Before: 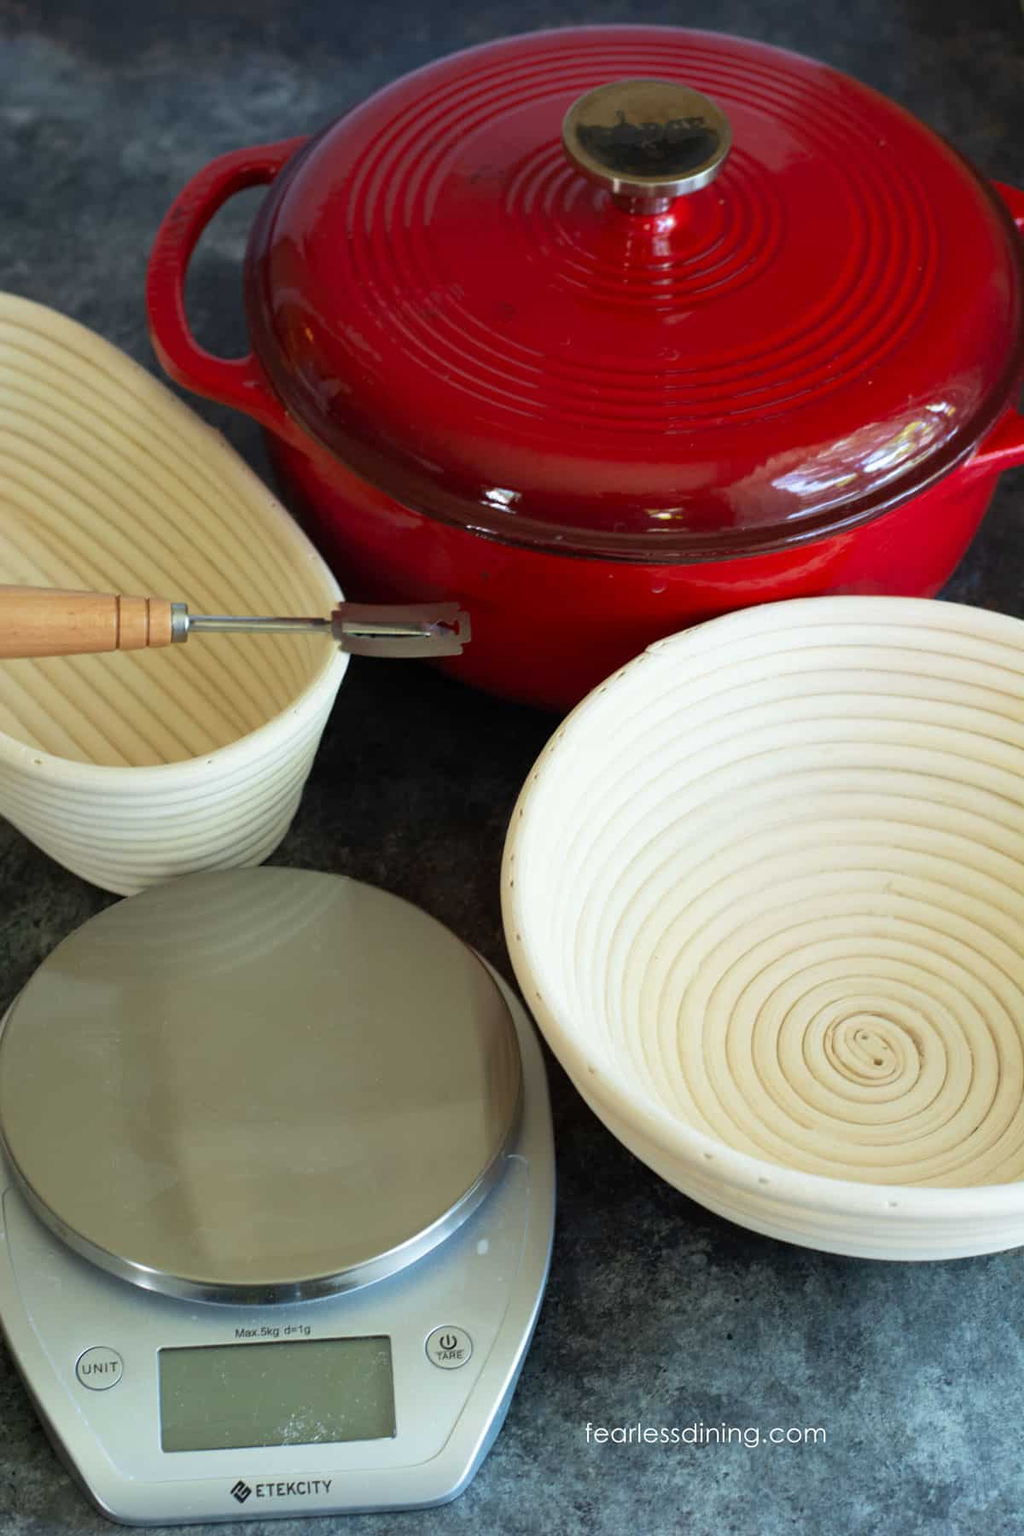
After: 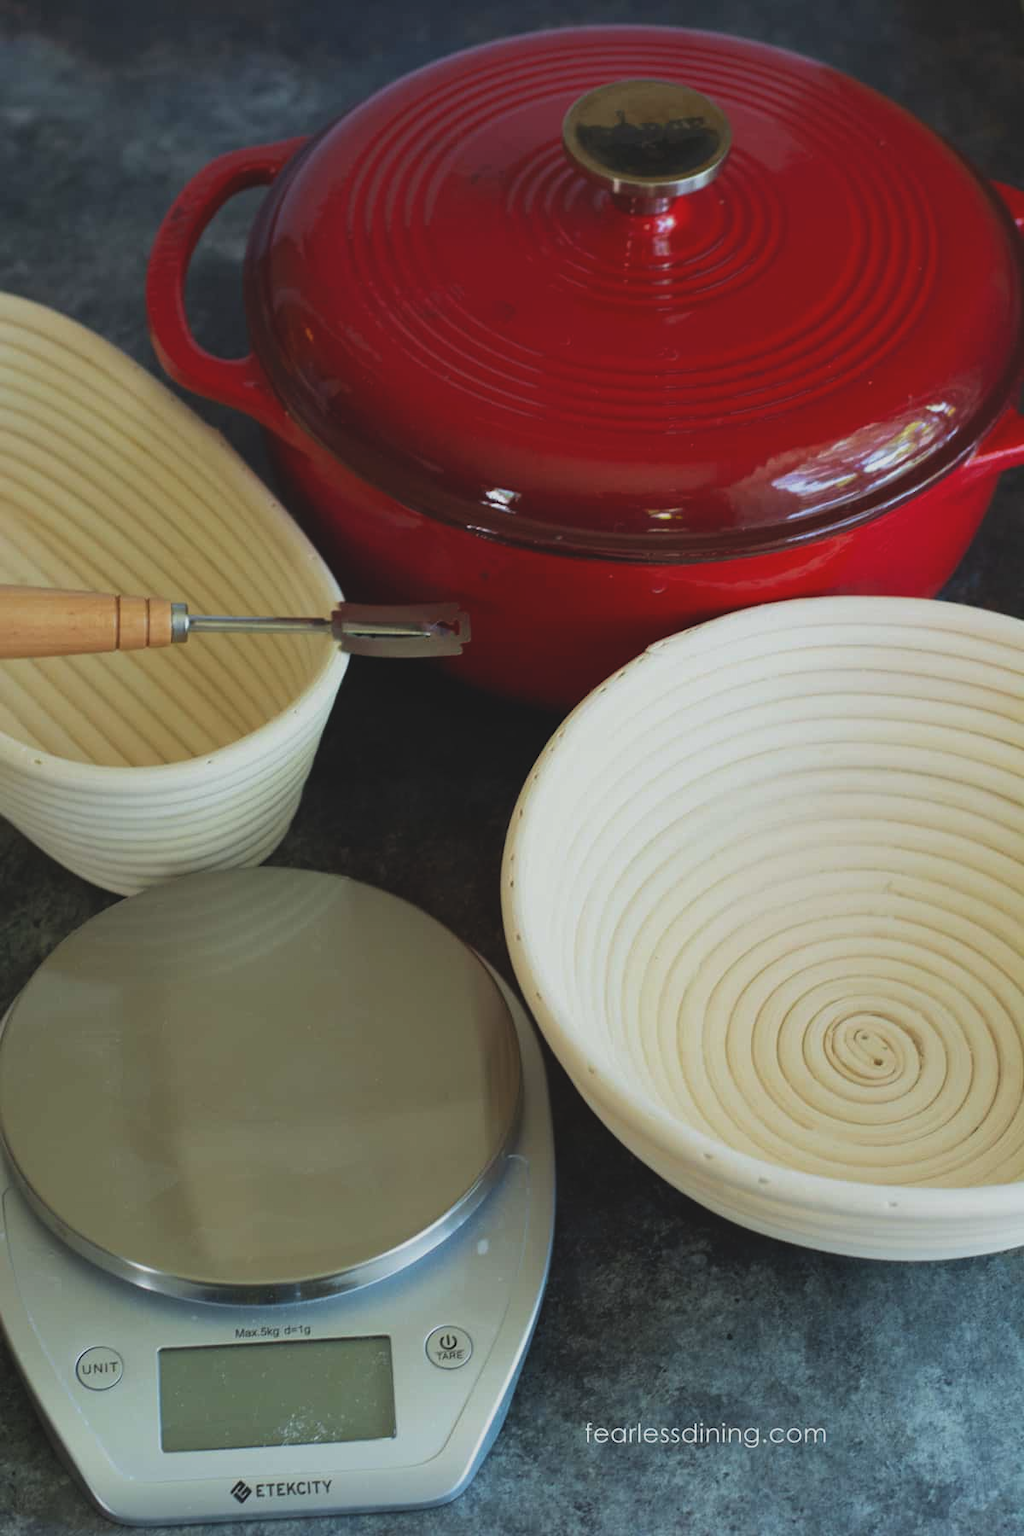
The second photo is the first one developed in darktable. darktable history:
exposure: black level correction -0.015, exposure -0.52 EV, compensate highlight preservation false
color balance rgb: perceptual saturation grading › global saturation 0.466%, global vibrance 20%
